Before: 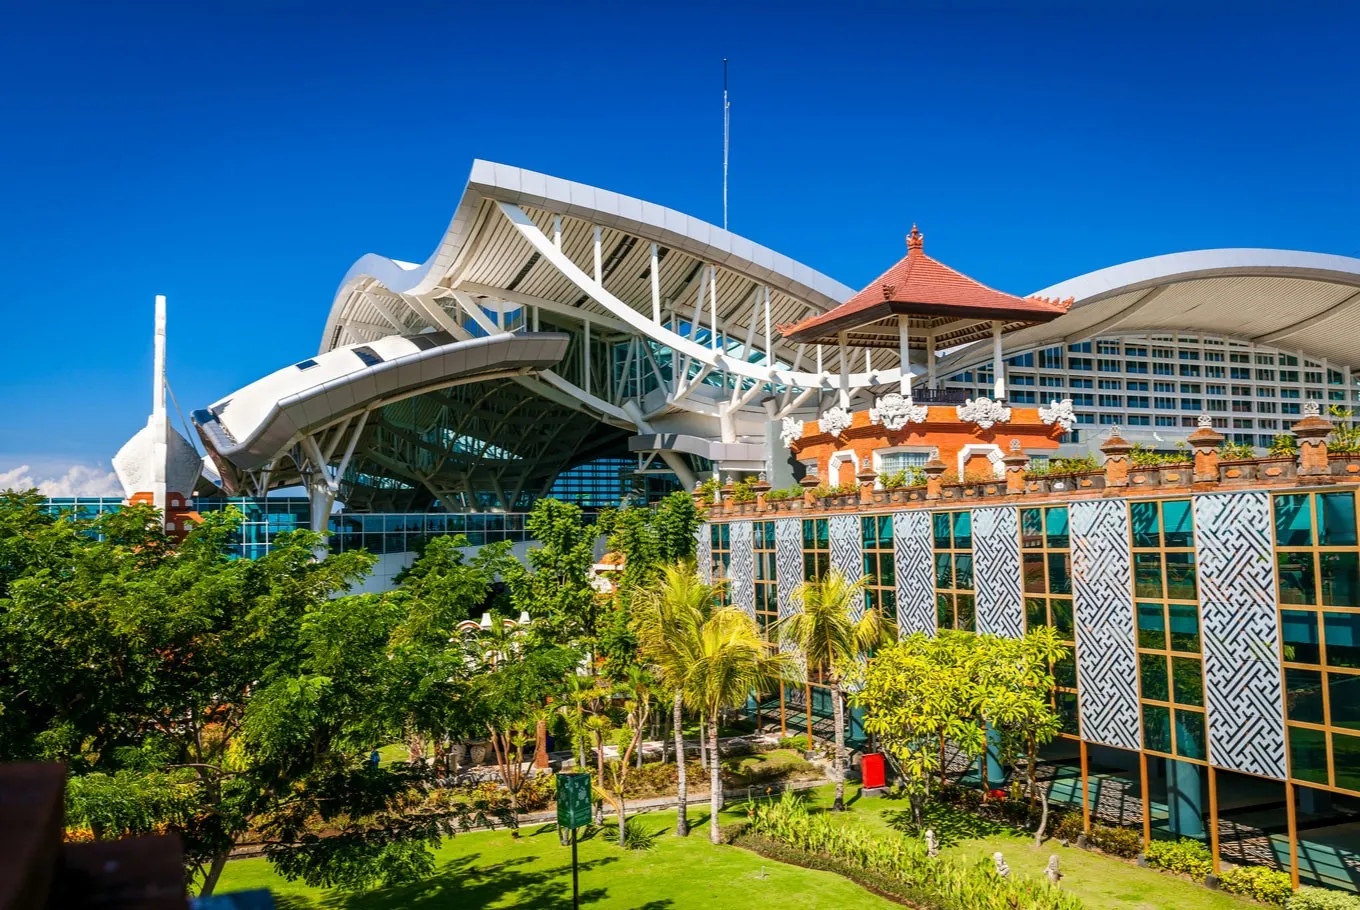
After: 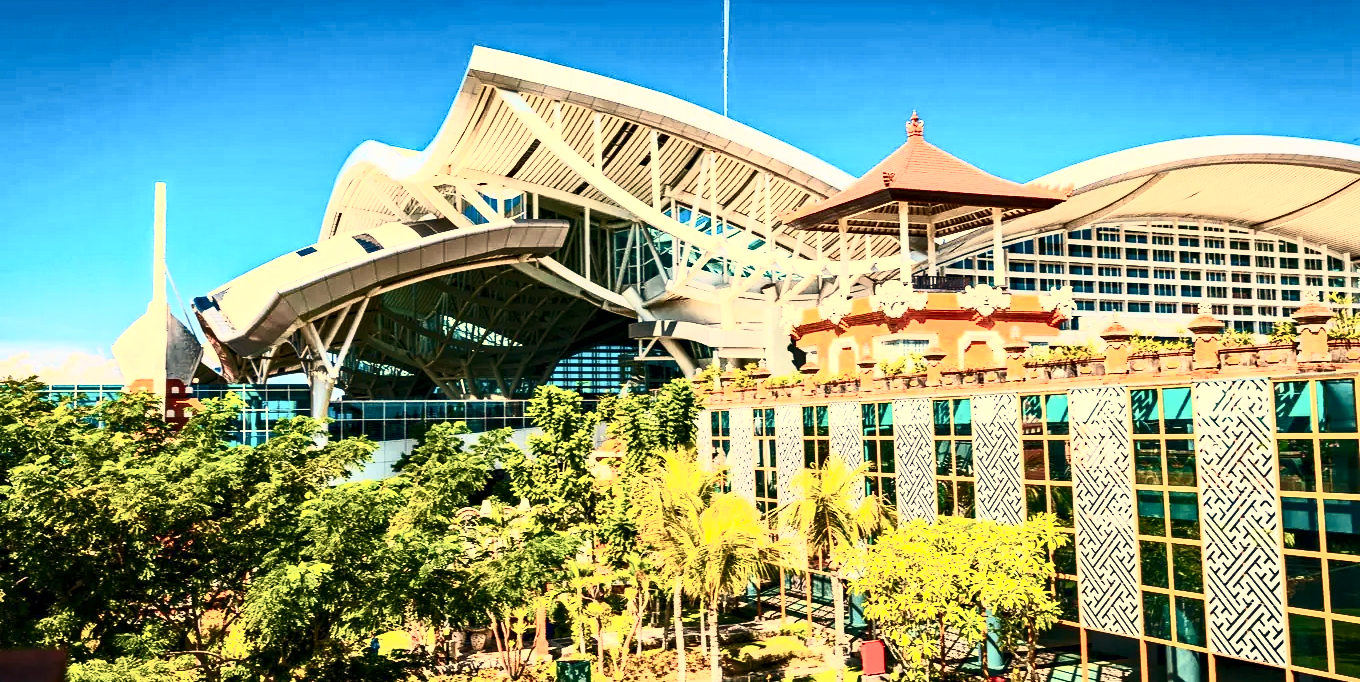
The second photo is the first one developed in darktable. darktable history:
haze removal: compatibility mode true, adaptive false
contrast equalizer: octaves 7, y [[0.6 ×6], [0.55 ×6], [0 ×6], [0 ×6], [0 ×6]], mix 0.3
white balance: red 1.138, green 0.996, blue 0.812
exposure: black level correction 0, exposure 0.6 EV, compensate exposure bias true, compensate highlight preservation false
crop and rotate: top 12.5%, bottom 12.5%
contrast brightness saturation: contrast 0.62, brightness 0.34, saturation 0.14
